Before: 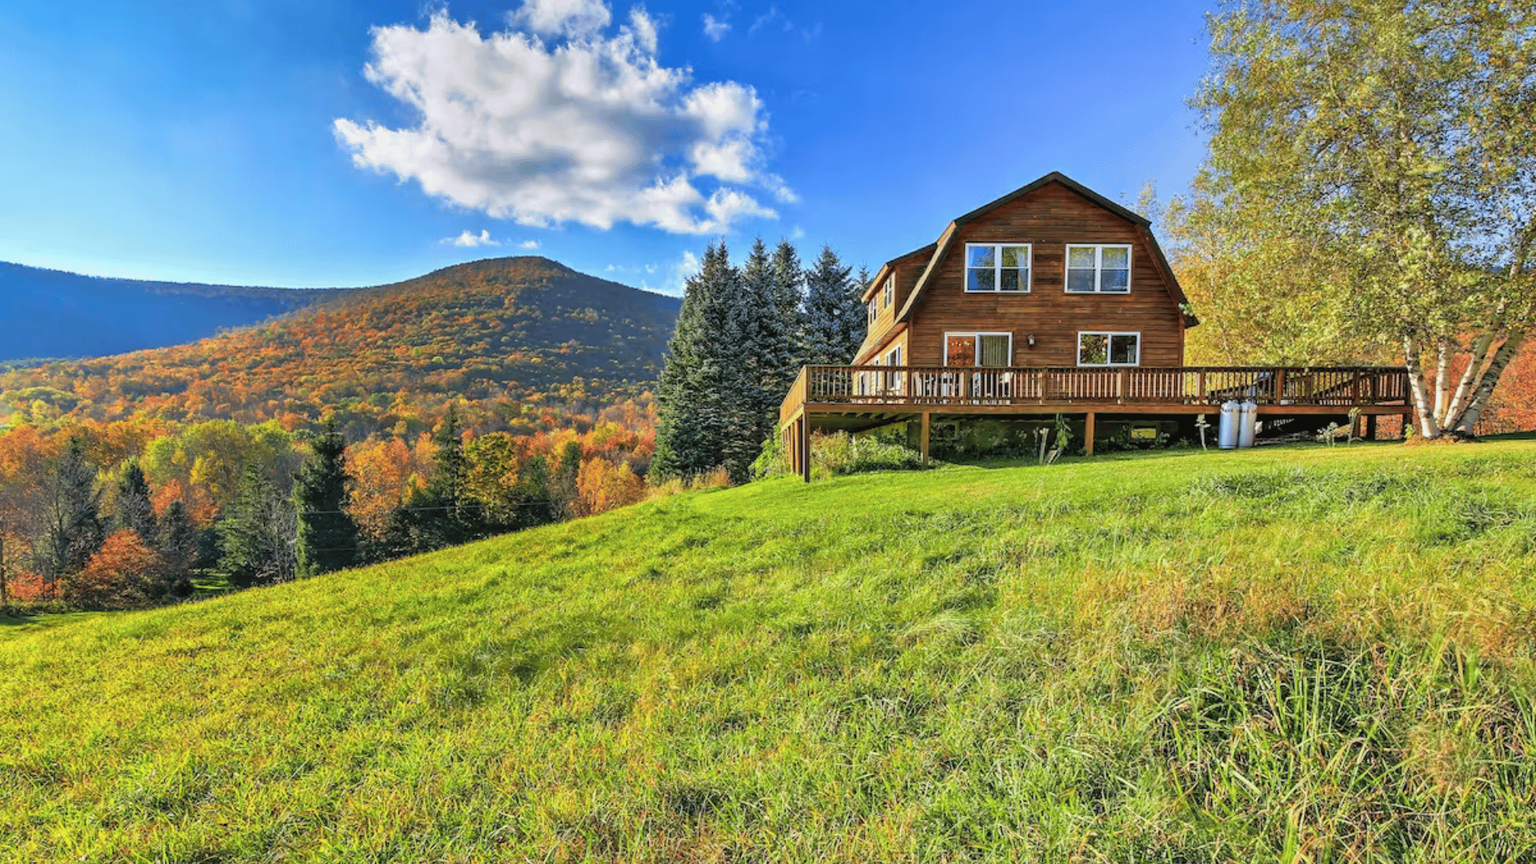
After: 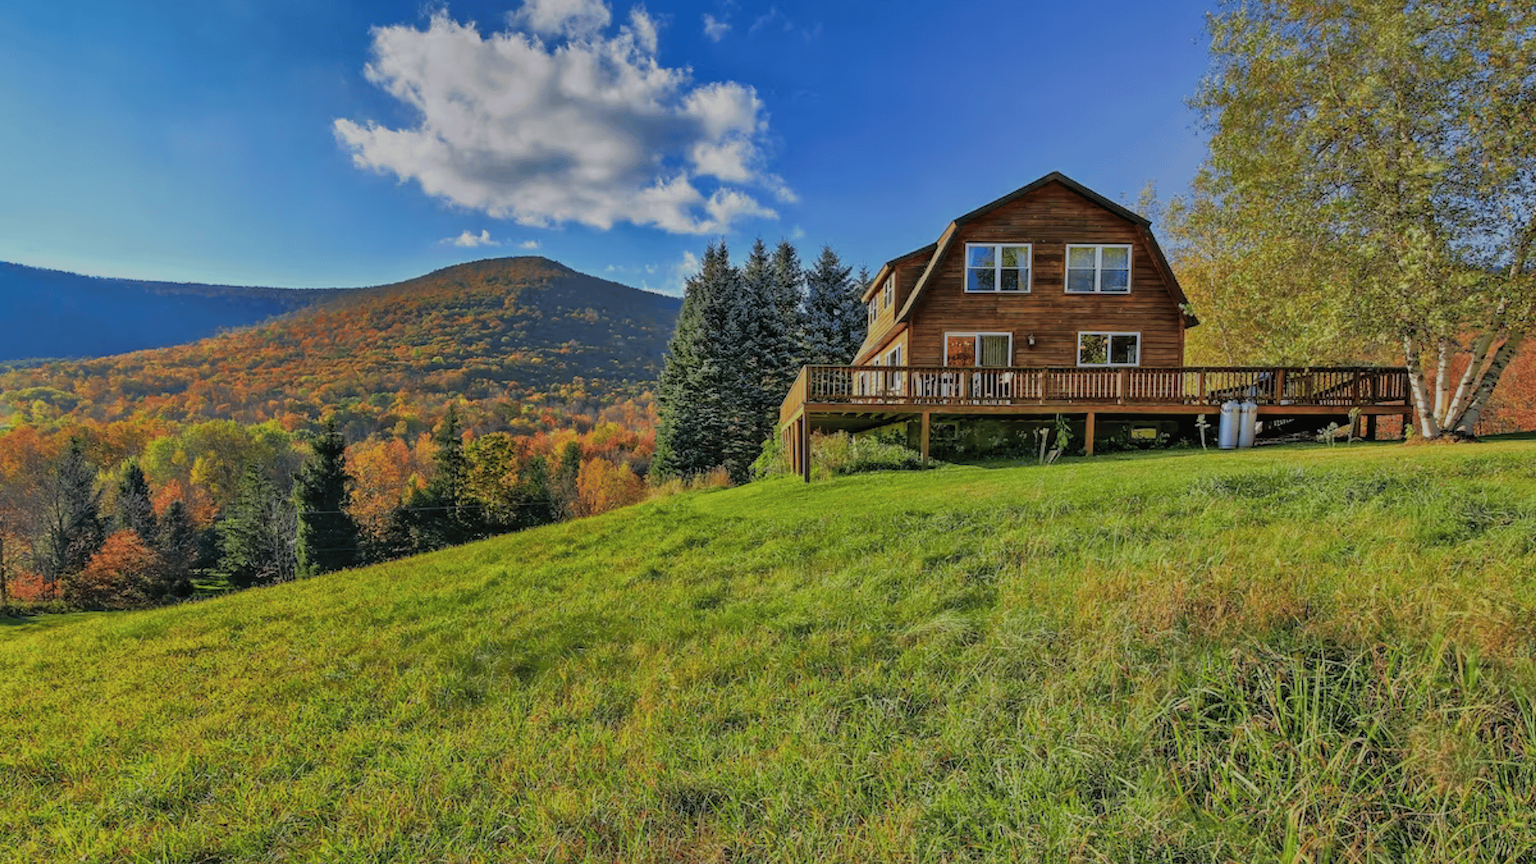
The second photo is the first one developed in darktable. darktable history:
exposure: black level correction 0, exposure 1.2 EV, compensate exposure bias true, compensate highlight preservation false
tone equalizer: -8 EV -2 EV, -7 EV -2 EV, -6 EV -2 EV, -5 EV -2 EV, -4 EV -2 EV, -3 EV -2 EV, -2 EV -2 EV, -1 EV -1.63 EV, +0 EV -2 EV
